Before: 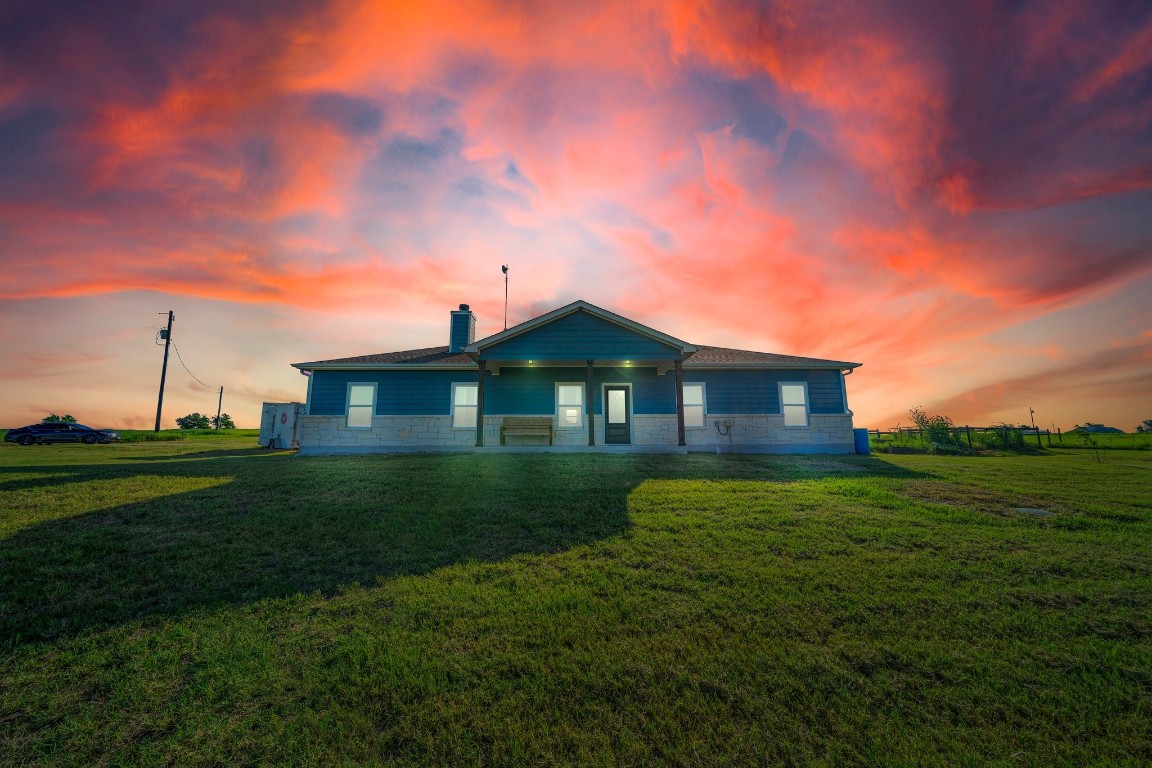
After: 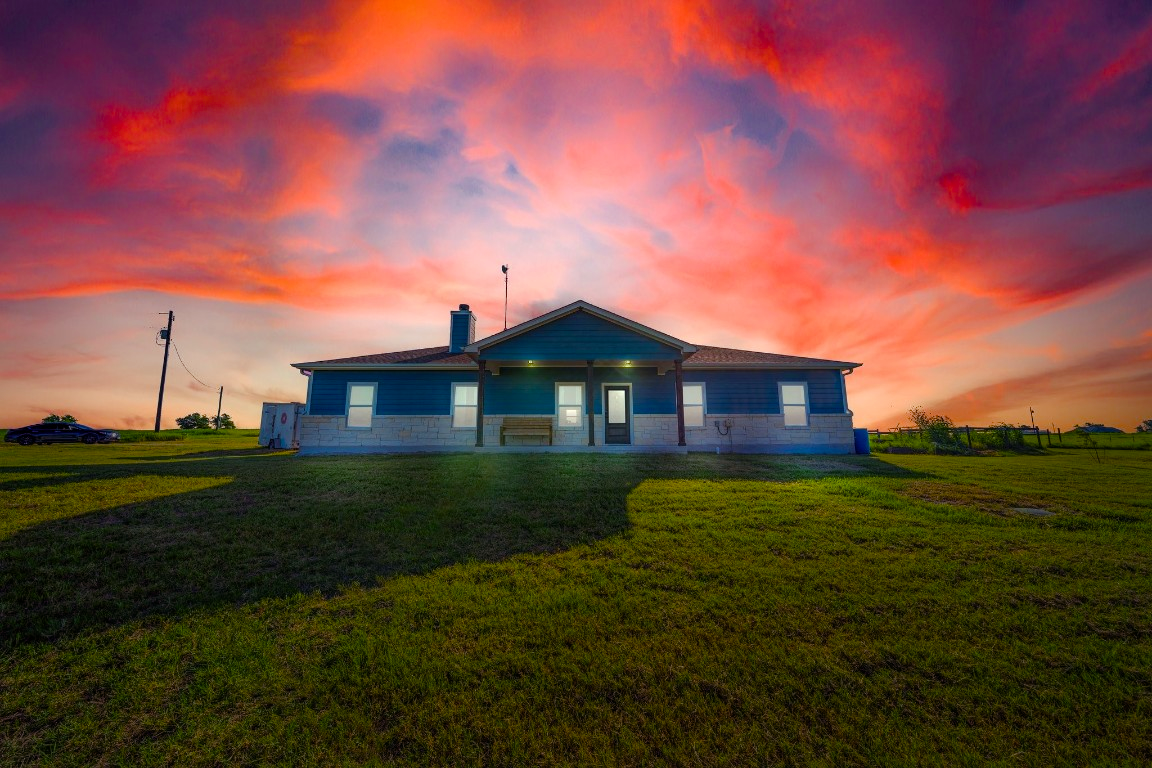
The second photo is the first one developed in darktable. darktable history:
color balance rgb: power › luminance -7.624%, power › chroma 1.347%, power › hue 330.46°, perceptual saturation grading › global saturation 26.58%, perceptual saturation grading › highlights -28.537%, perceptual saturation grading › mid-tones 15.776%, perceptual saturation grading › shadows 33.529%
